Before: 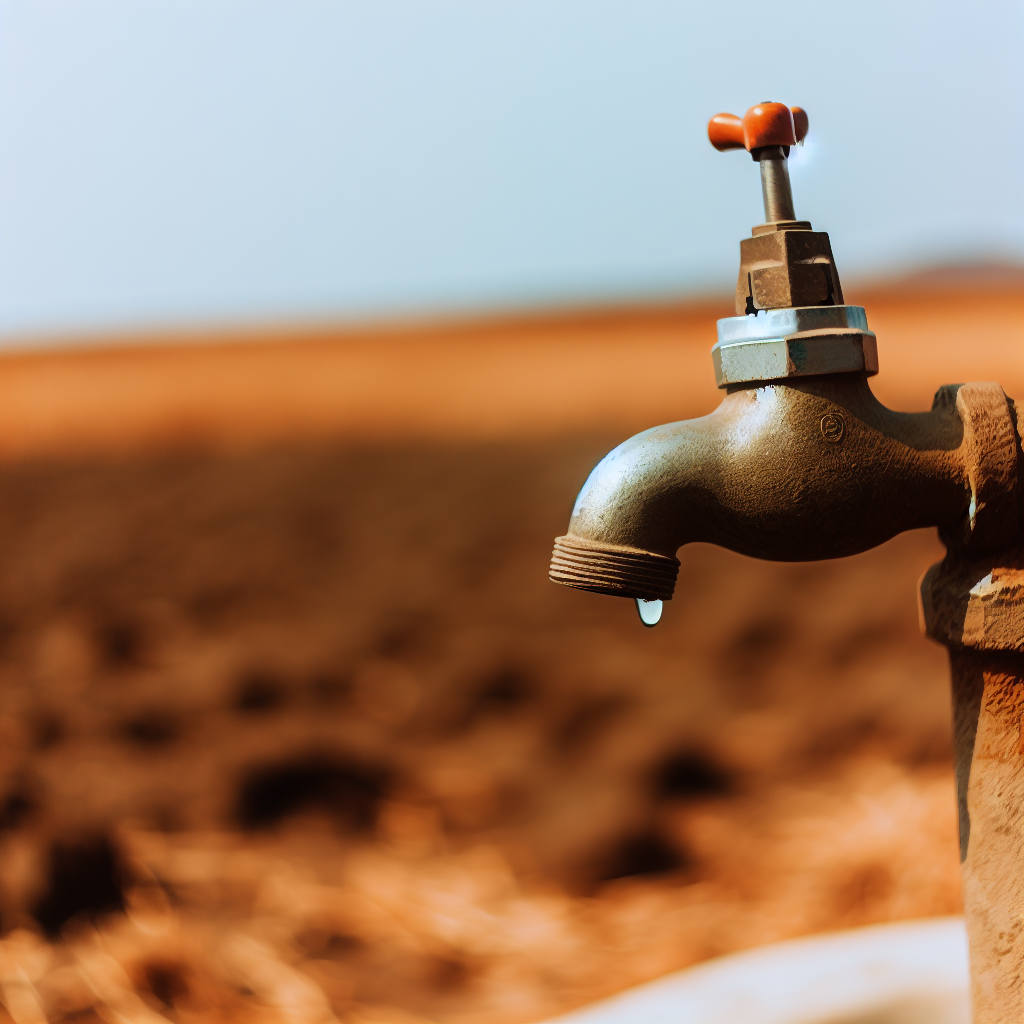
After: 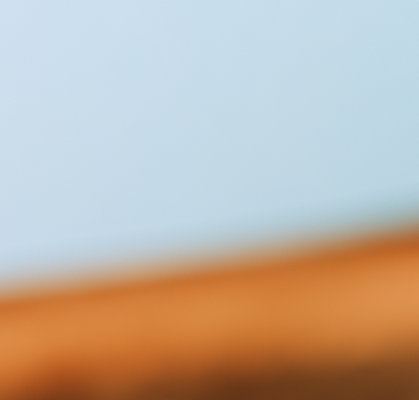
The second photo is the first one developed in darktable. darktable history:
crop and rotate: left 10.817%, top 0.062%, right 47.194%, bottom 53.626%
rotate and perspective: rotation -5°, crop left 0.05, crop right 0.952, crop top 0.11, crop bottom 0.89
